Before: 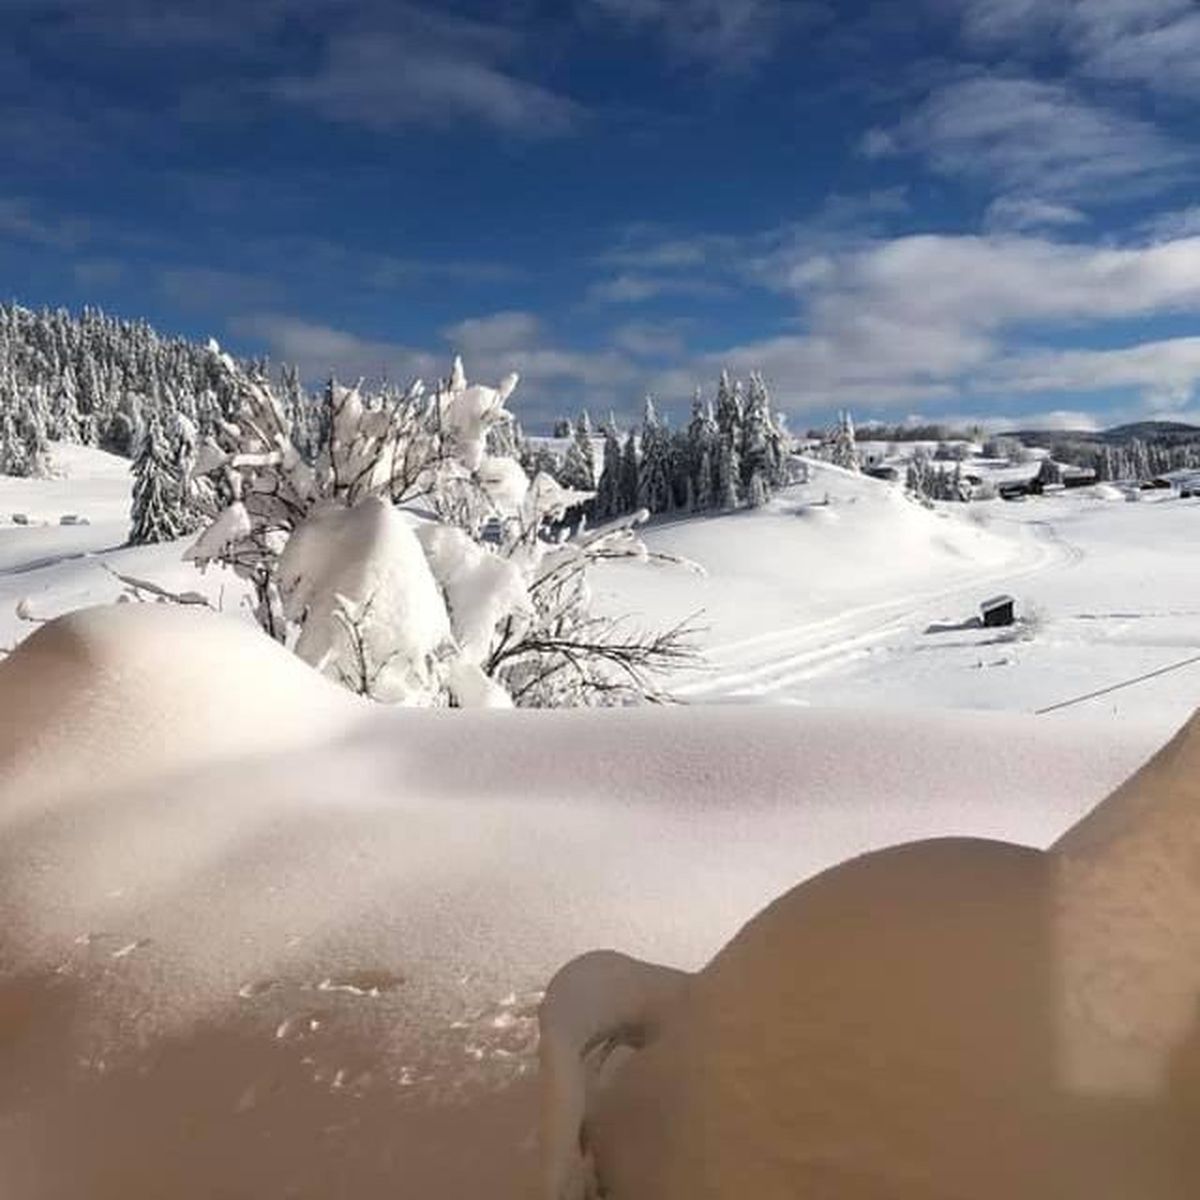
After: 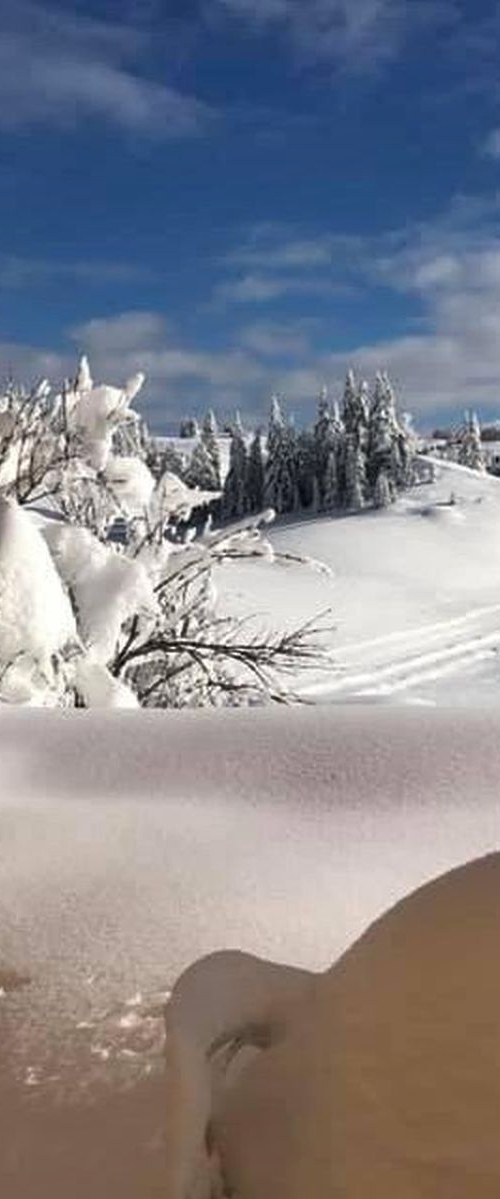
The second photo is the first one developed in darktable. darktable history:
crop: left 31.205%, right 27.106%
shadows and highlights: low approximation 0.01, soften with gaussian
